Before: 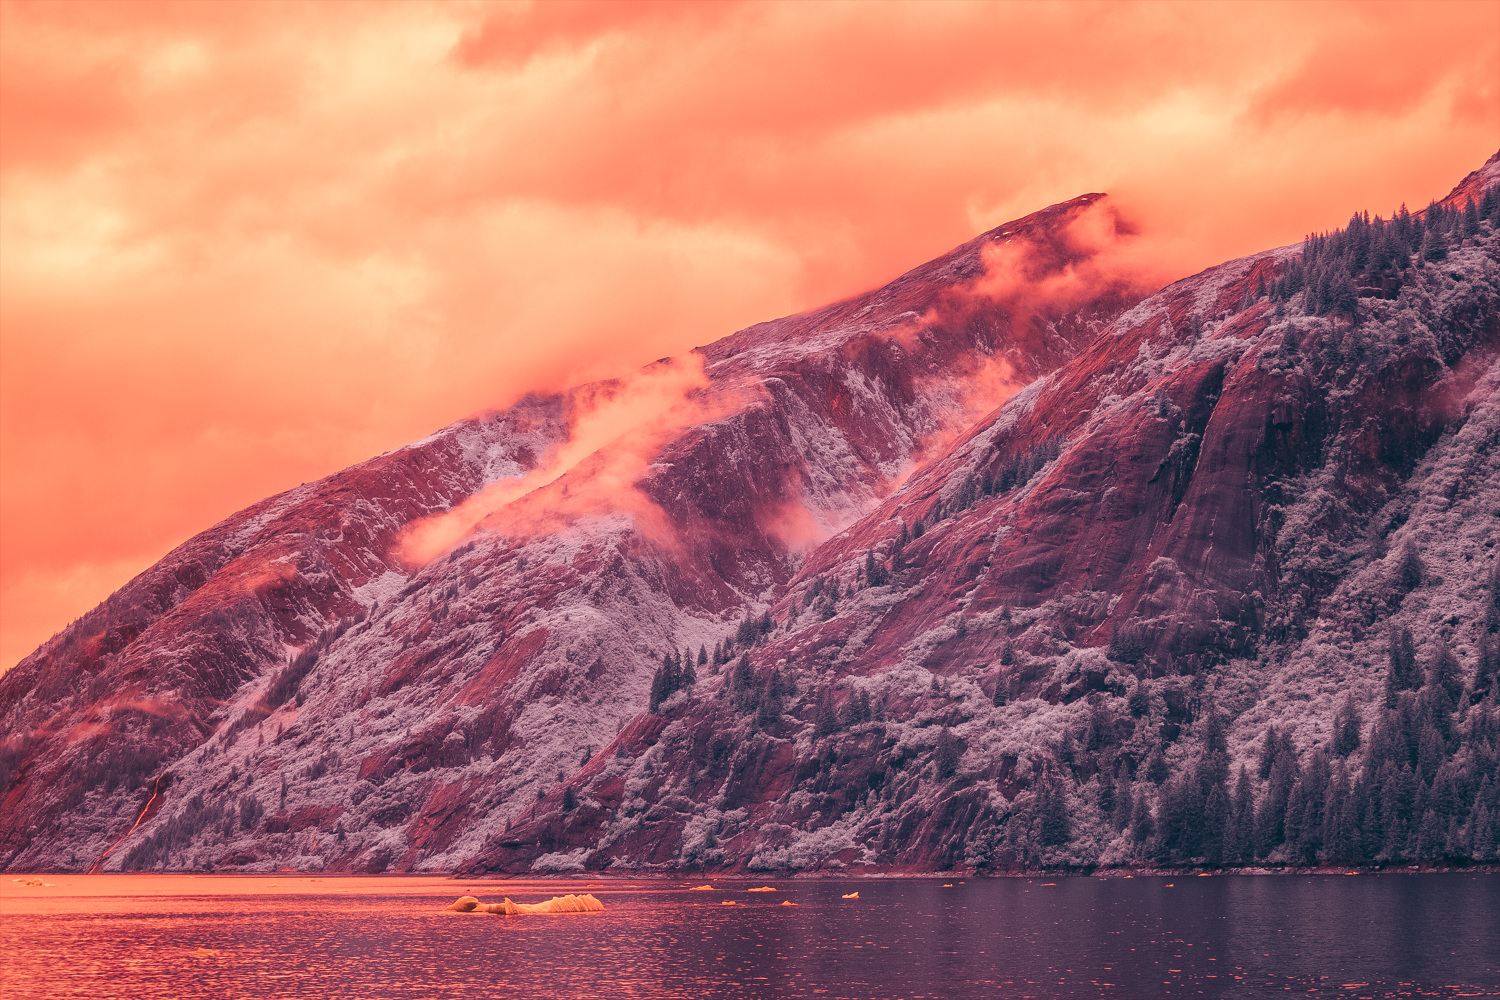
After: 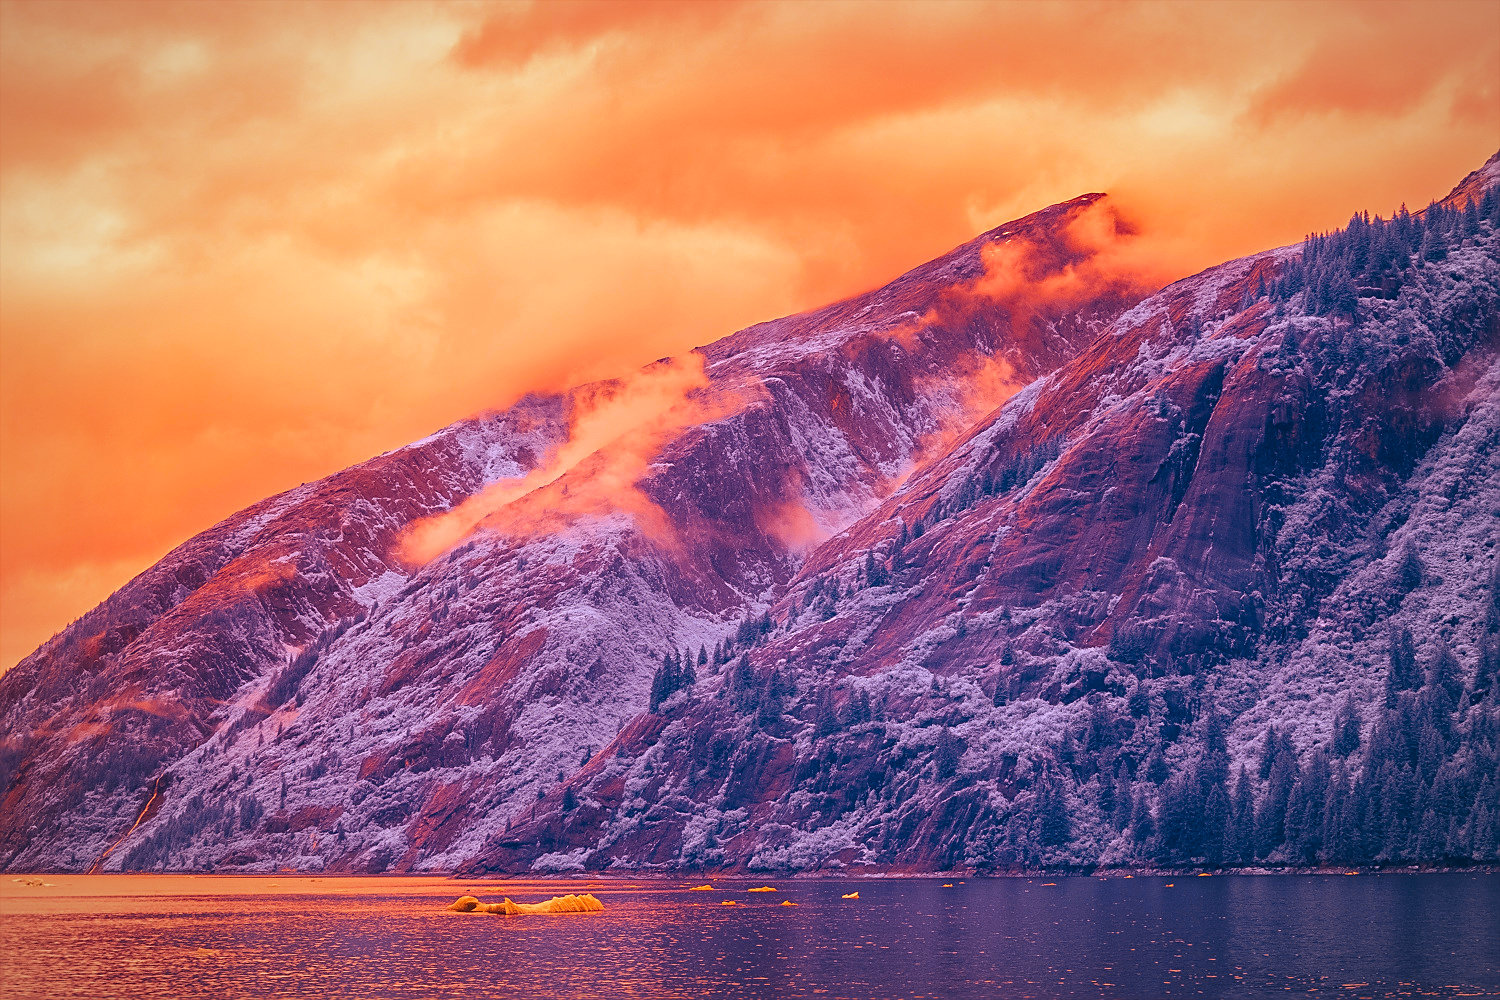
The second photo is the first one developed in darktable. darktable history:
color contrast: green-magenta contrast 1.12, blue-yellow contrast 1.95, unbound 0
sharpen: on, module defaults
vignetting: fall-off radius 100%, width/height ratio 1.337
white balance: red 0.967, blue 1.119, emerald 0.756
